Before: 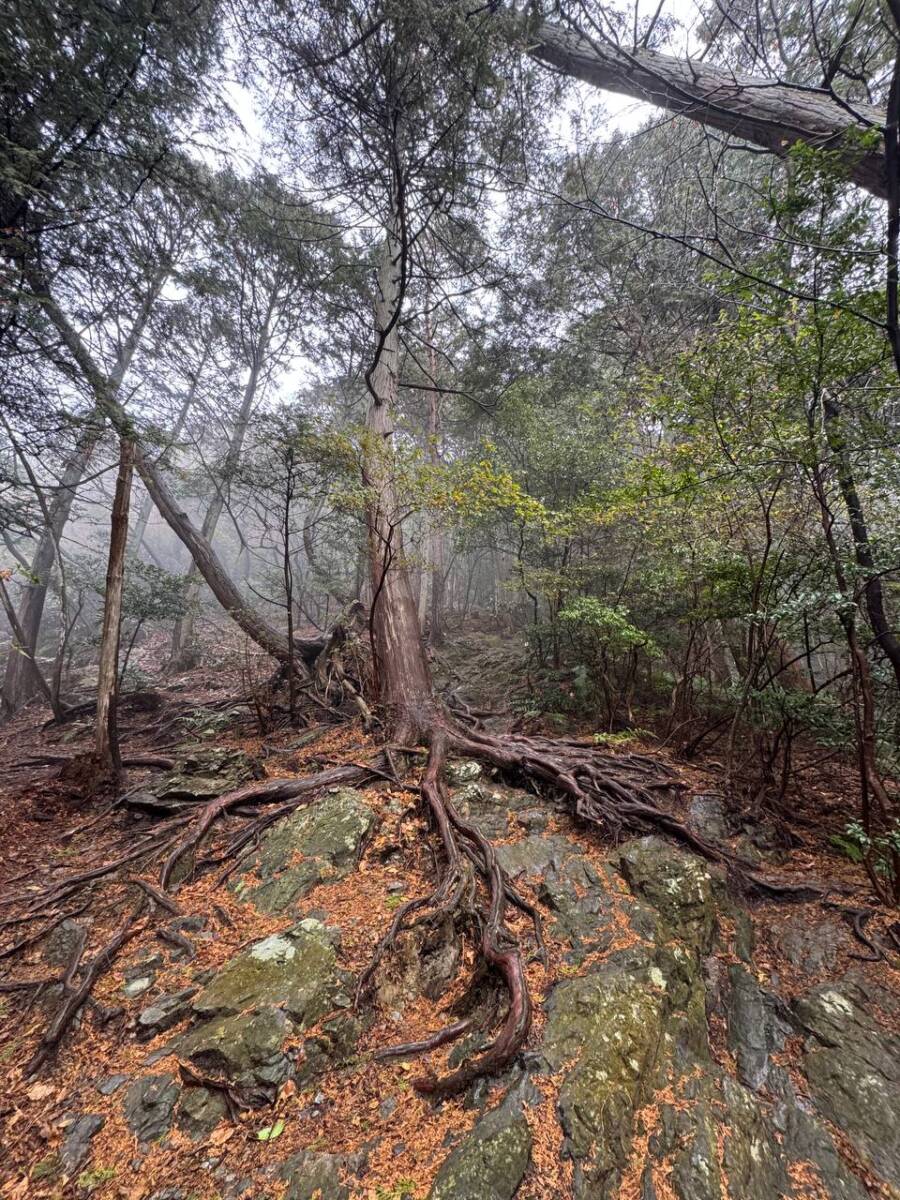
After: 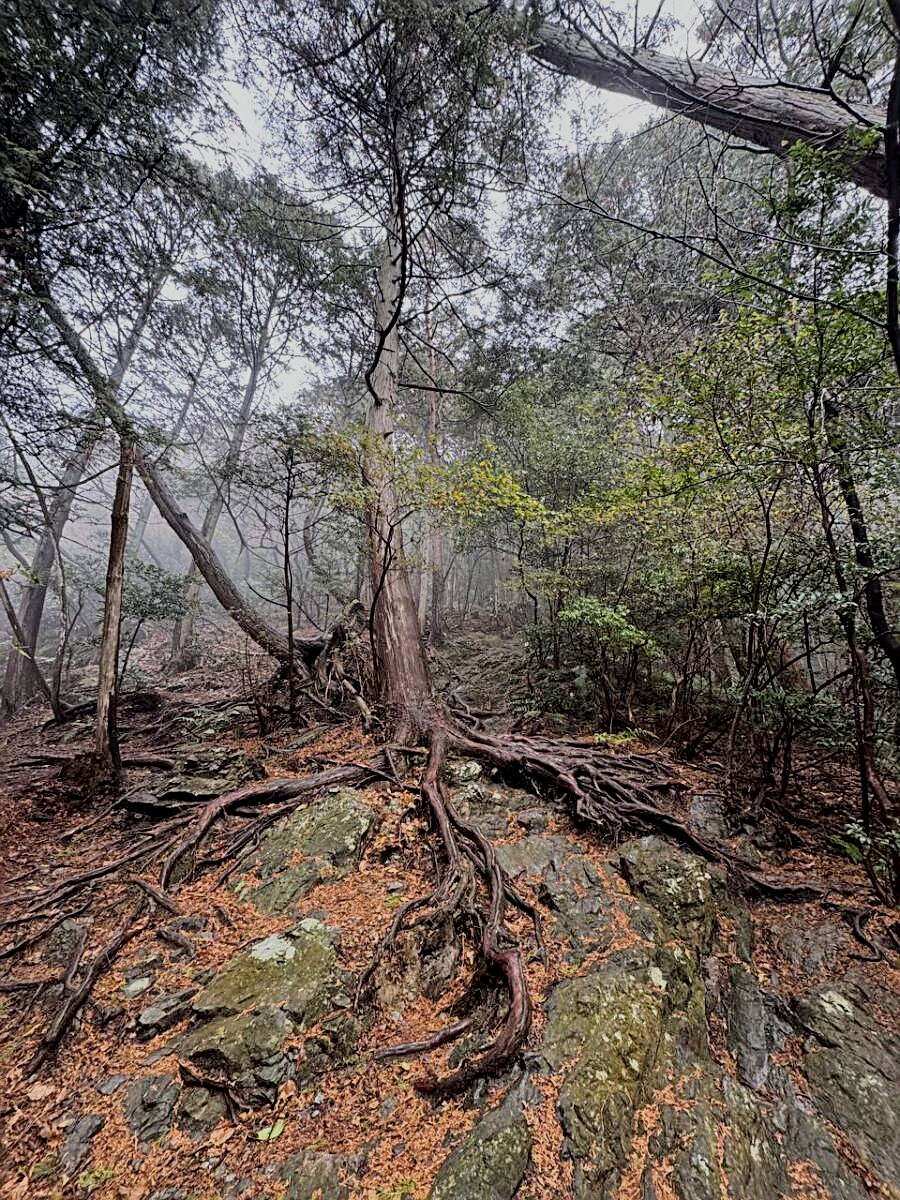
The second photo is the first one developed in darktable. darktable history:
sharpen: on, module defaults
filmic rgb: black relative exposure -7.65 EV, white relative exposure 4.56 EV, hardness 3.61
local contrast: mode bilateral grid, contrast 28, coarseness 16, detail 116%, midtone range 0.2
